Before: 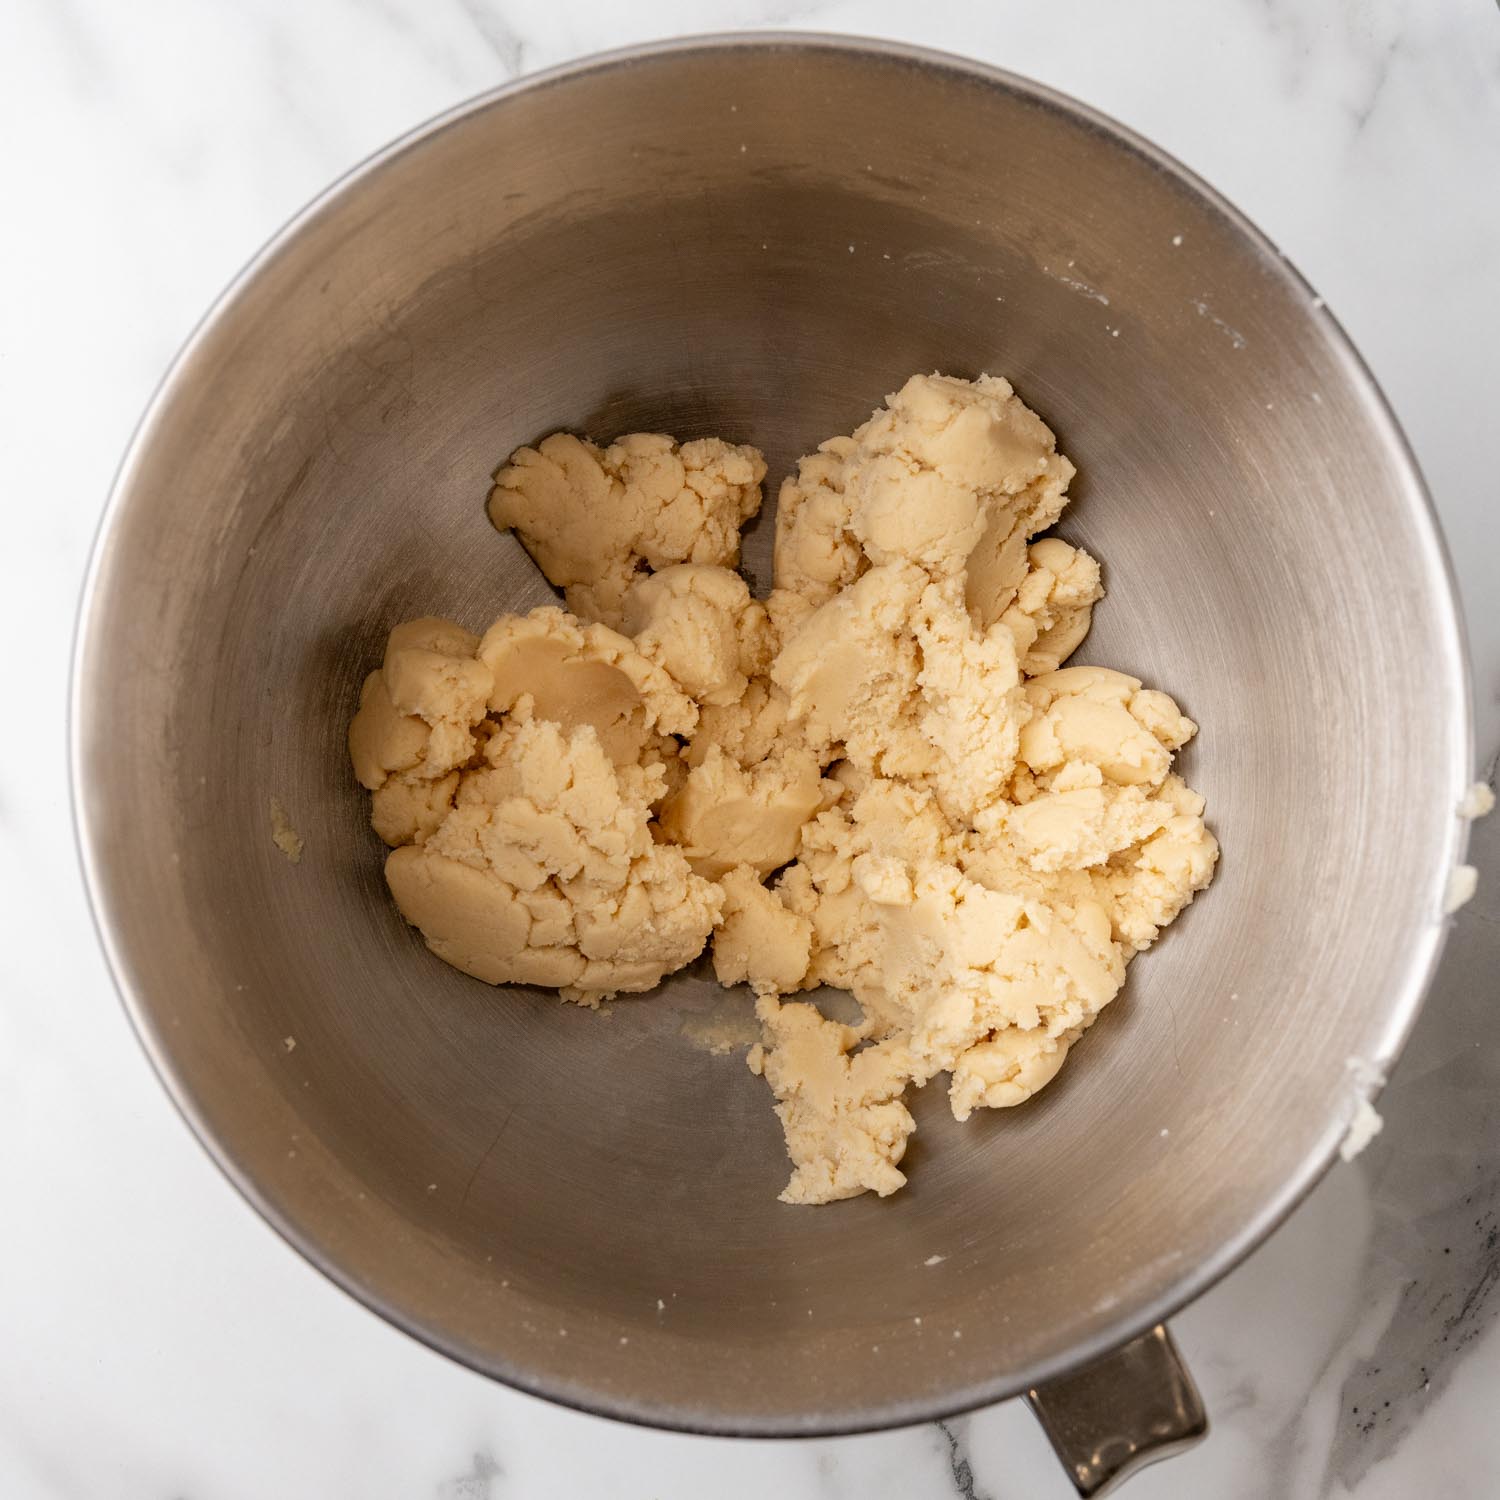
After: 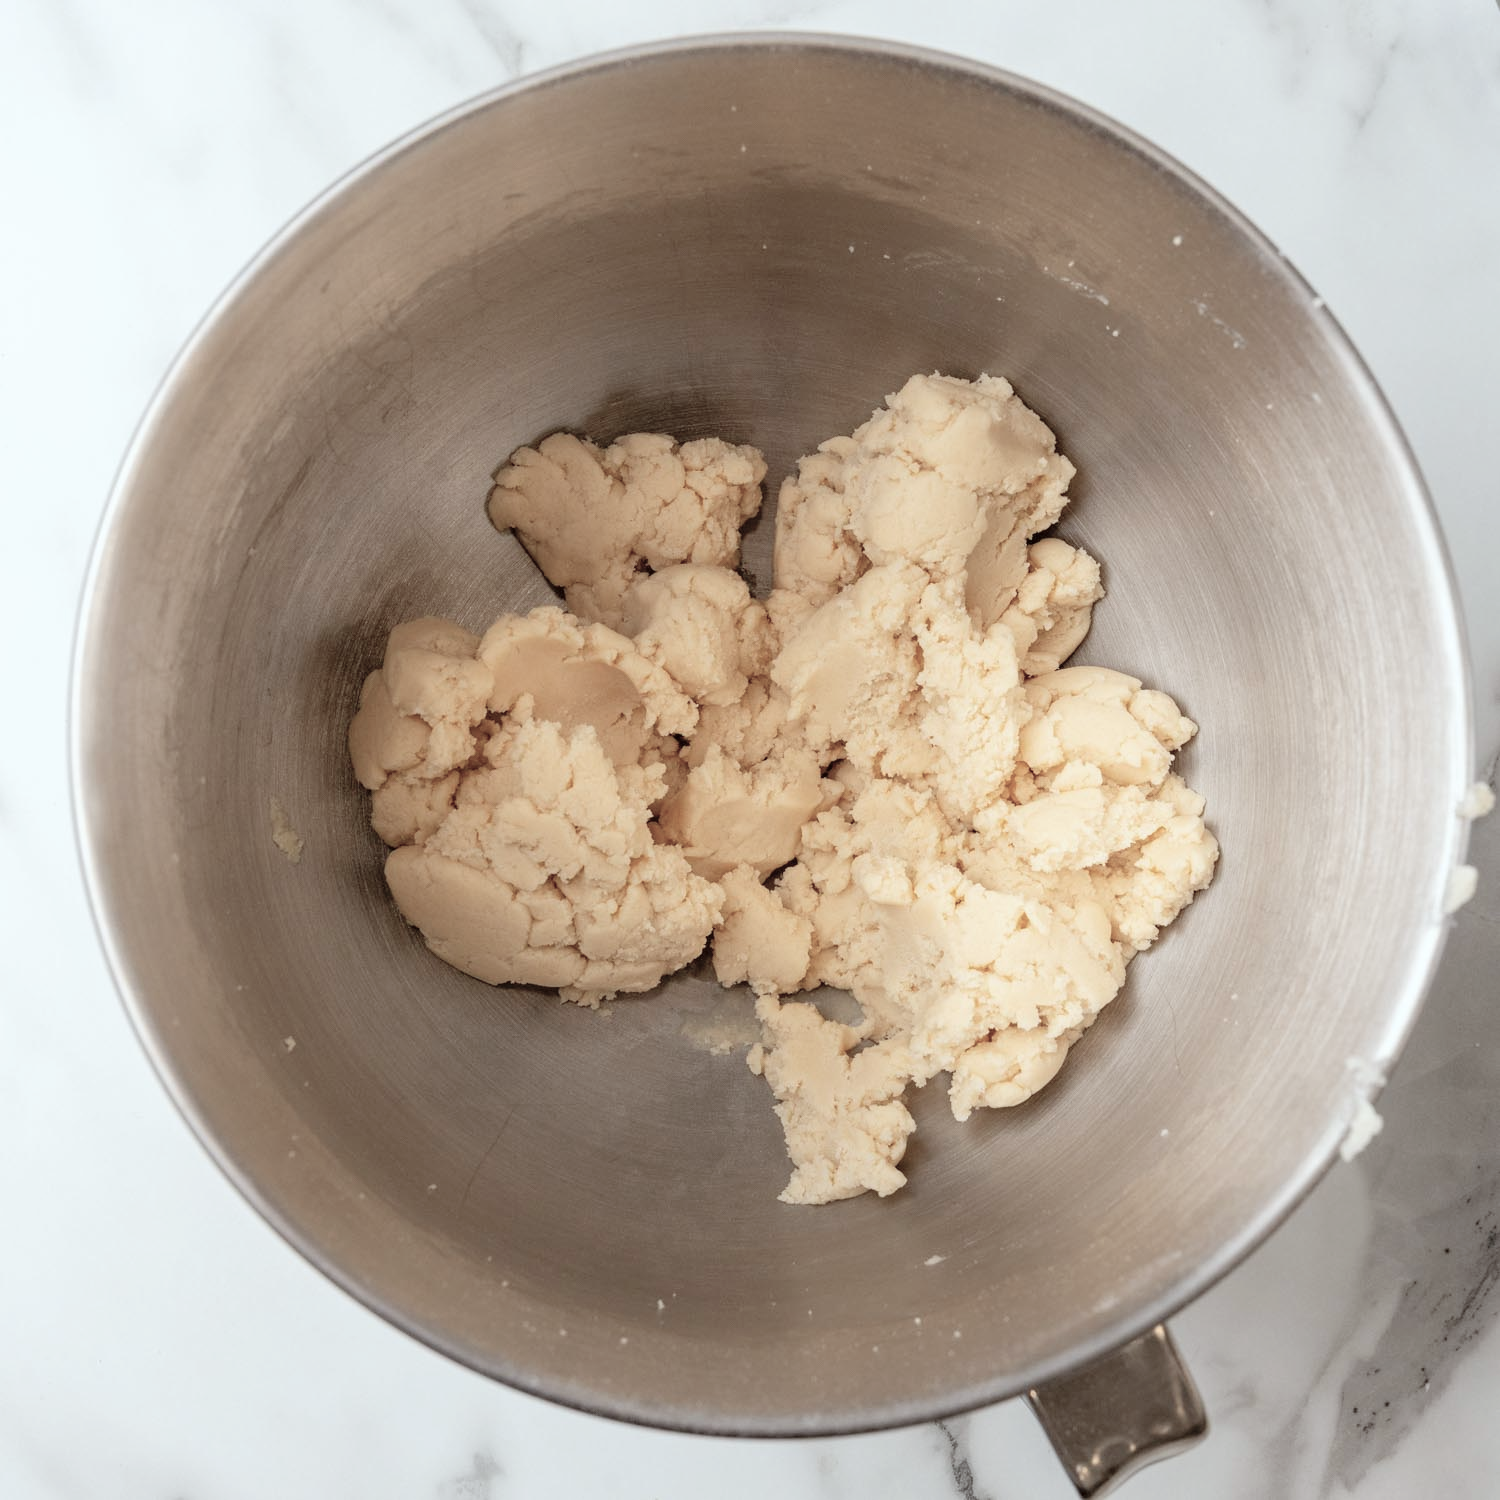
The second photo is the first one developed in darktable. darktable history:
contrast brightness saturation: brightness 0.15
color correction: highlights a* -2.73, highlights b* -2.09, shadows a* 2.41, shadows b* 2.73
color balance: input saturation 100.43%, contrast fulcrum 14.22%, output saturation 70.41%
